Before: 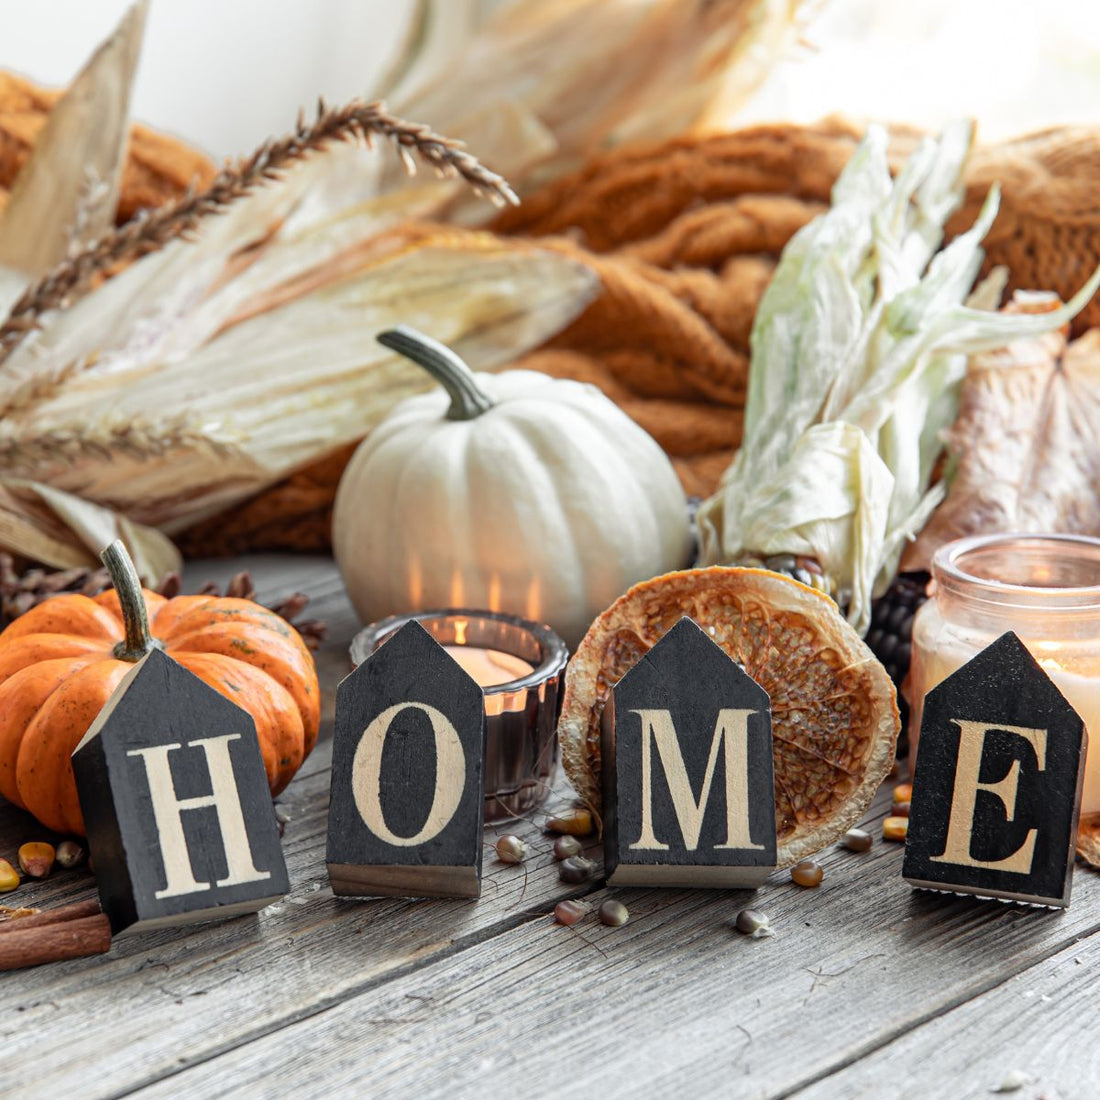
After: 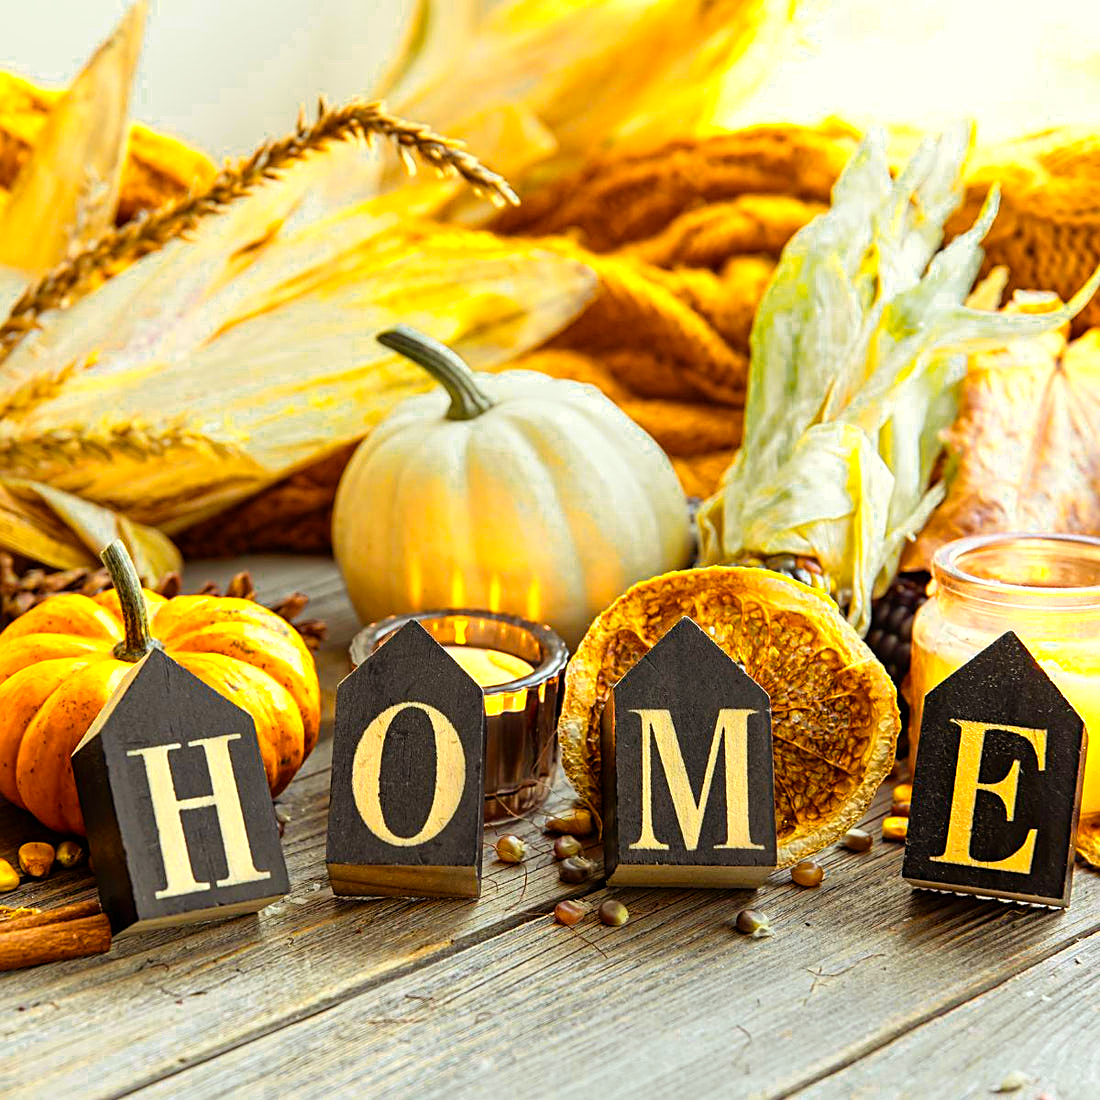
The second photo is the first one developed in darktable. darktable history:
sharpen: on, module defaults
color zones: curves: ch0 [(0.099, 0.624) (0.257, 0.596) (0.384, 0.376) (0.529, 0.492) (0.697, 0.564) (0.768, 0.532) (0.908, 0.644)]; ch1 [(0.112, 0.564) (0.254, 0.612) (0.432, 0.676) (0.592, 0.456) (0.743, 0.684) (0.888, 0.536)]; ch2 [(0.25, 0.5) (0.469, 0.36) (0.75, 0.5)]
color balance rgb: power › chroma 2.514%, power › hue 69.55°, linear chroma grading › global chroma 19.896%, perceptual saturation grading › global saturation 31.119%, global vibrance 41.627%
tone equalizer: on, module defaults
